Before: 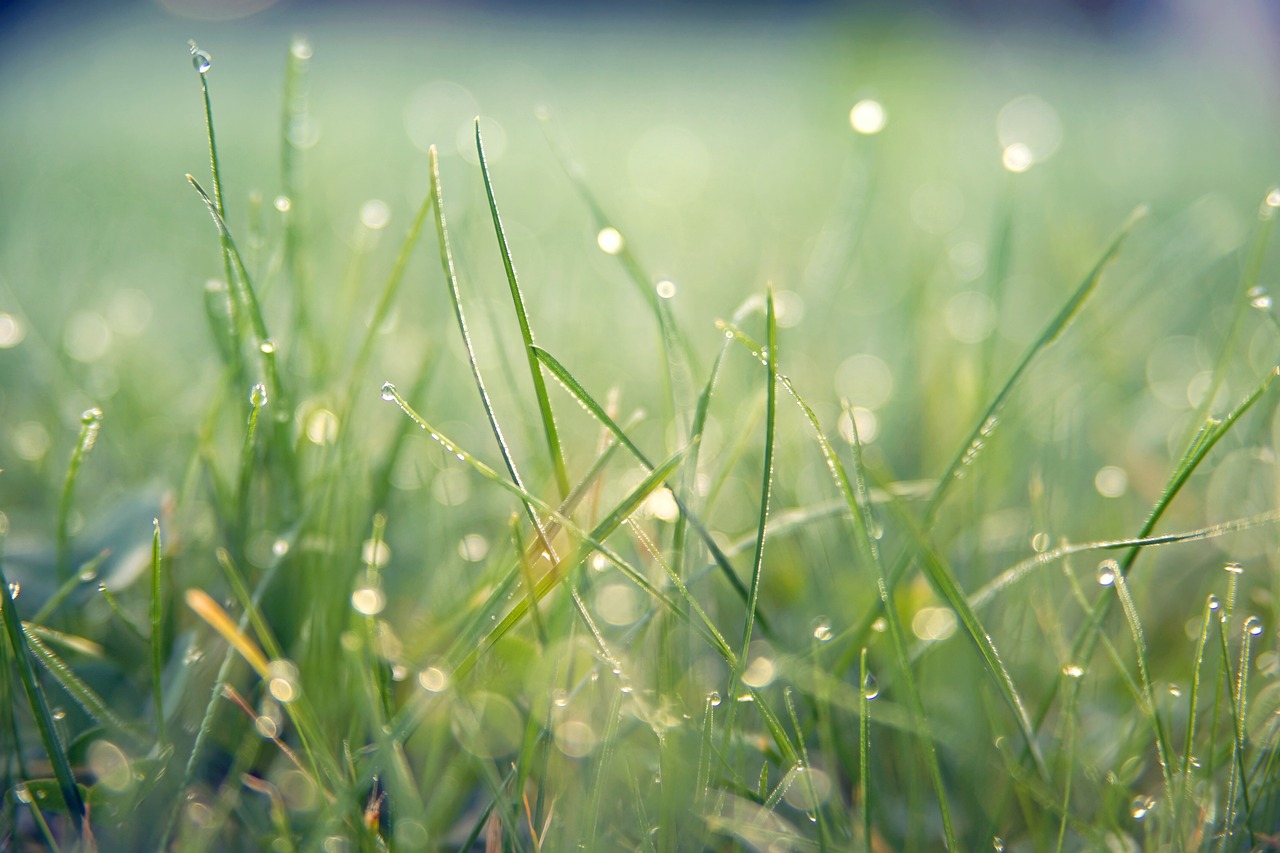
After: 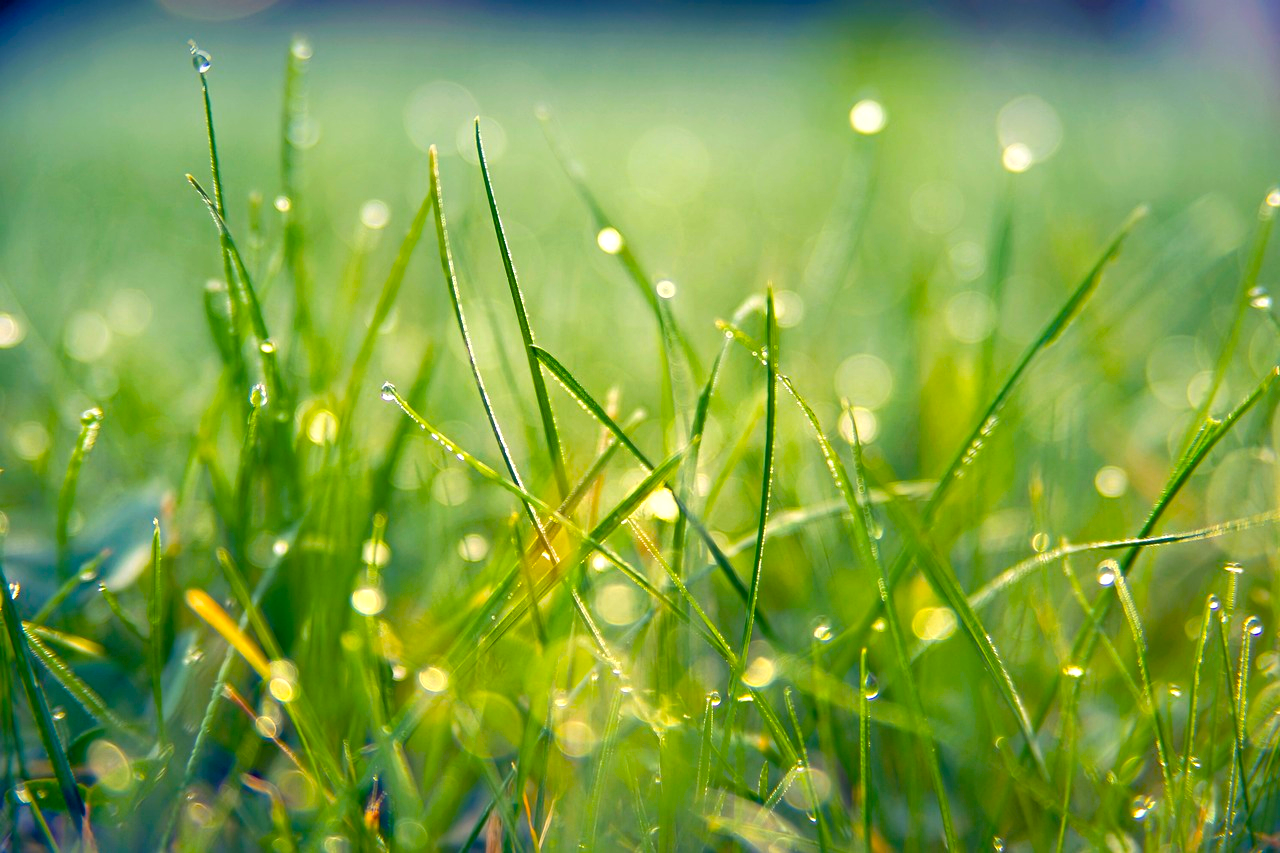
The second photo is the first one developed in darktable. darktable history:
contrast brightness saturation: contrast 0.03, brightness 0.06, saturation 0.13
color balance rgb: linear chroma grading › global chroma 9%, perceptual saturation grading › global saturation 36%, perceptual saturation grading › shadows 35%, perceptual brilliance grading › global brilliance 15%, perceptual brilliance grading › shadows -35%, global vibrance 15%
shadows and highlights: white point adjustment 1, soften with gaussian
graduated density: on, module defaults
